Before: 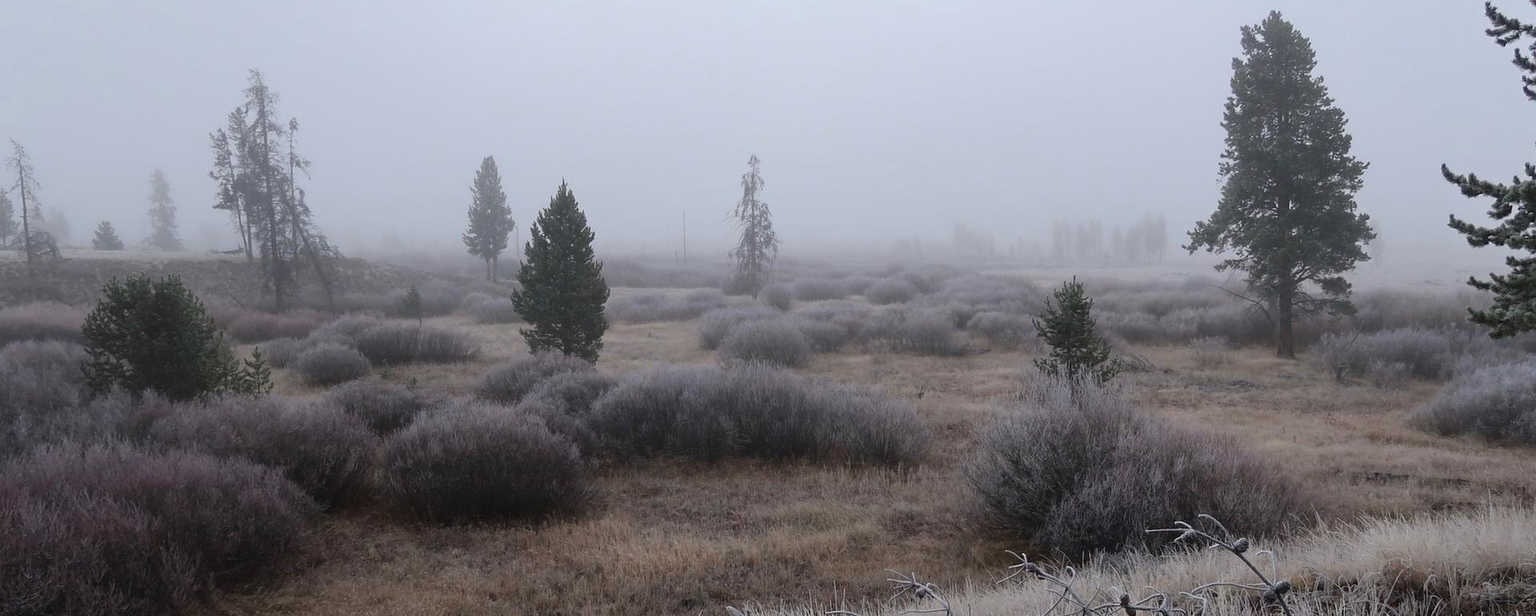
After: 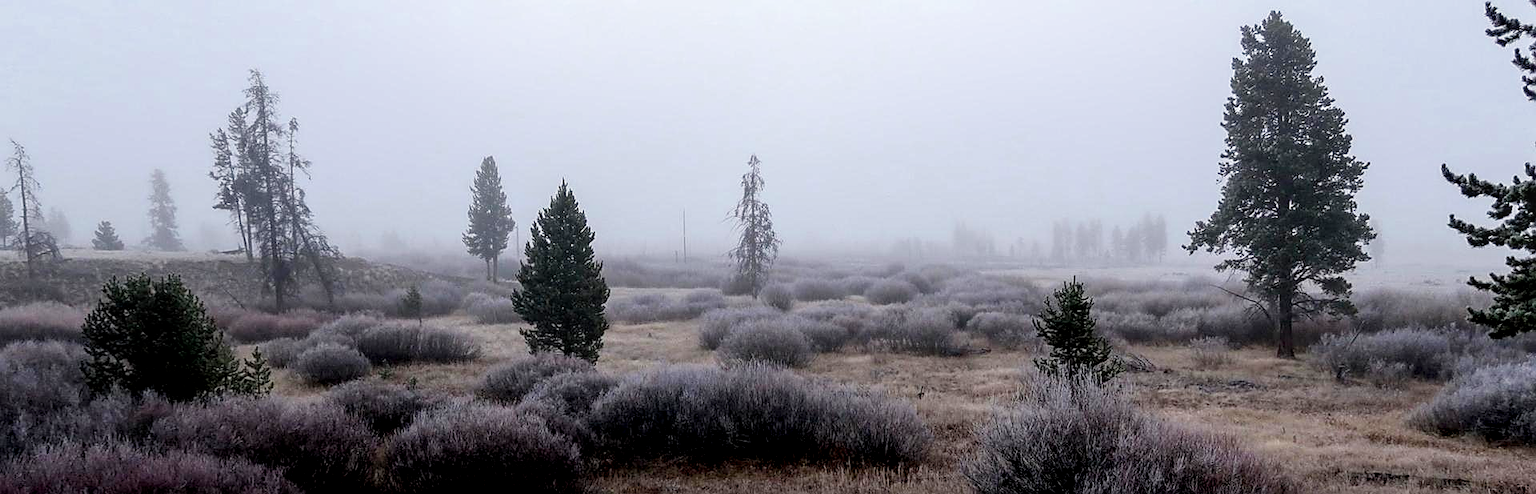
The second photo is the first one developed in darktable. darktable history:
sharpen: on, module defaults
crop: bottom 19.644%
local contrast: detail 130%
filmic rgb: black relative exposure -5.5 EV, white relative exposure 2.5 EV, threshold 3 EV, target black luminance 0%, hardness 4.51, latitude 67.35%, contrast 1.453, shadows ↔ highlights balance -3.52%, preserve chrominance no, color science v4 (2020), contrast in shadows soft, enable highlight reconstruction true
